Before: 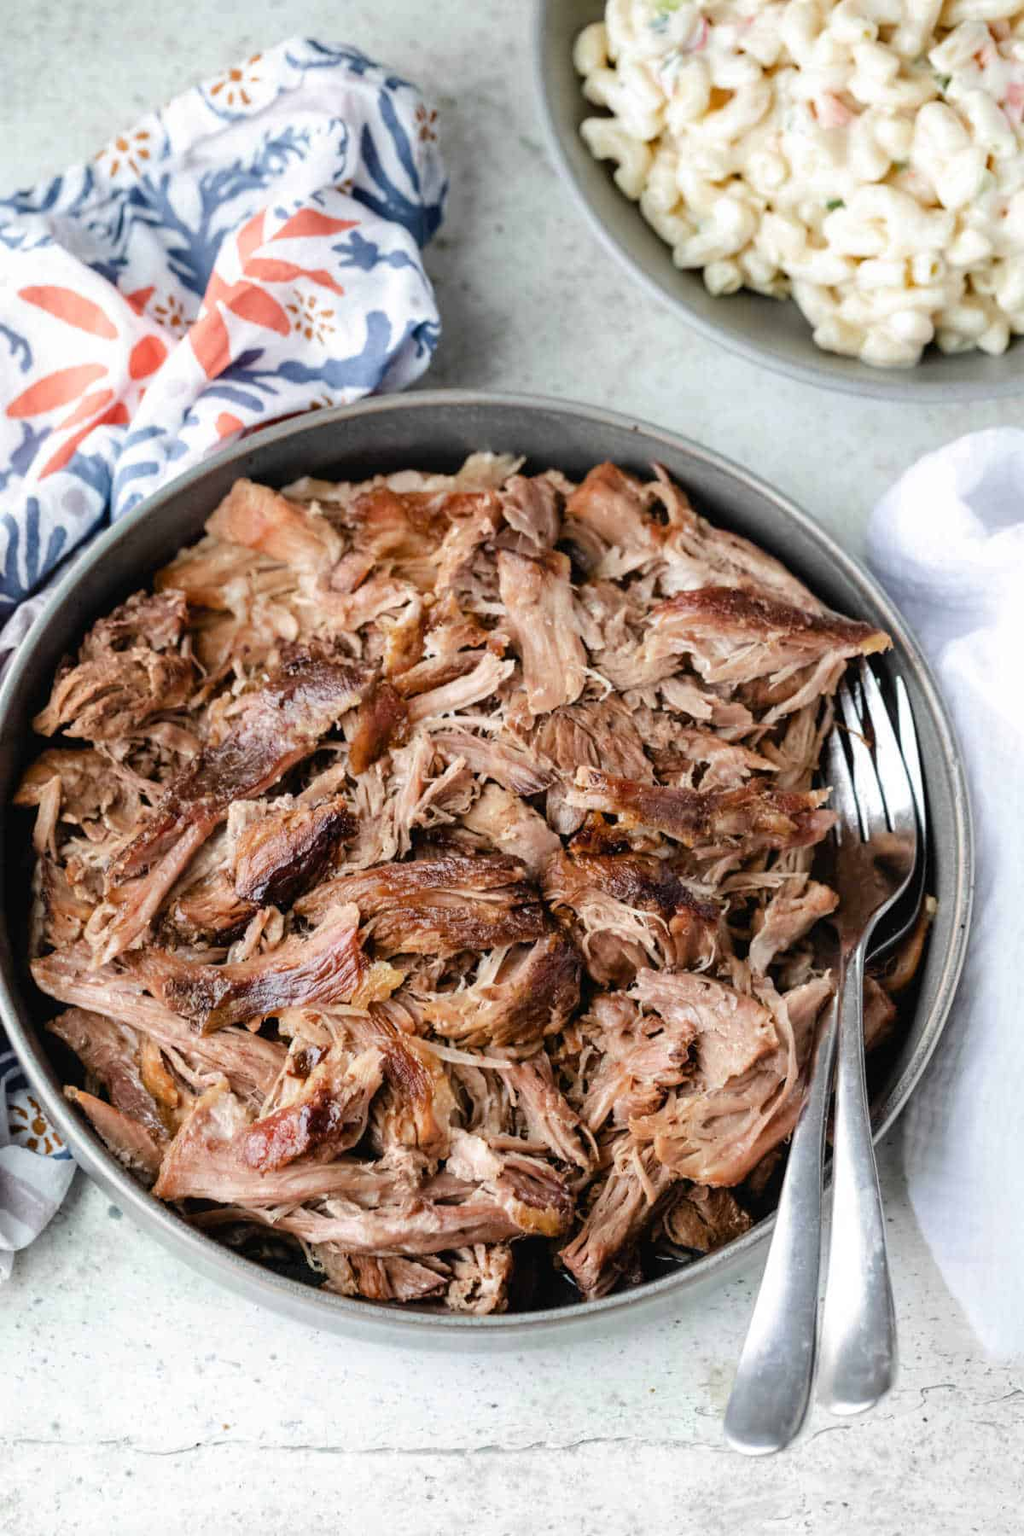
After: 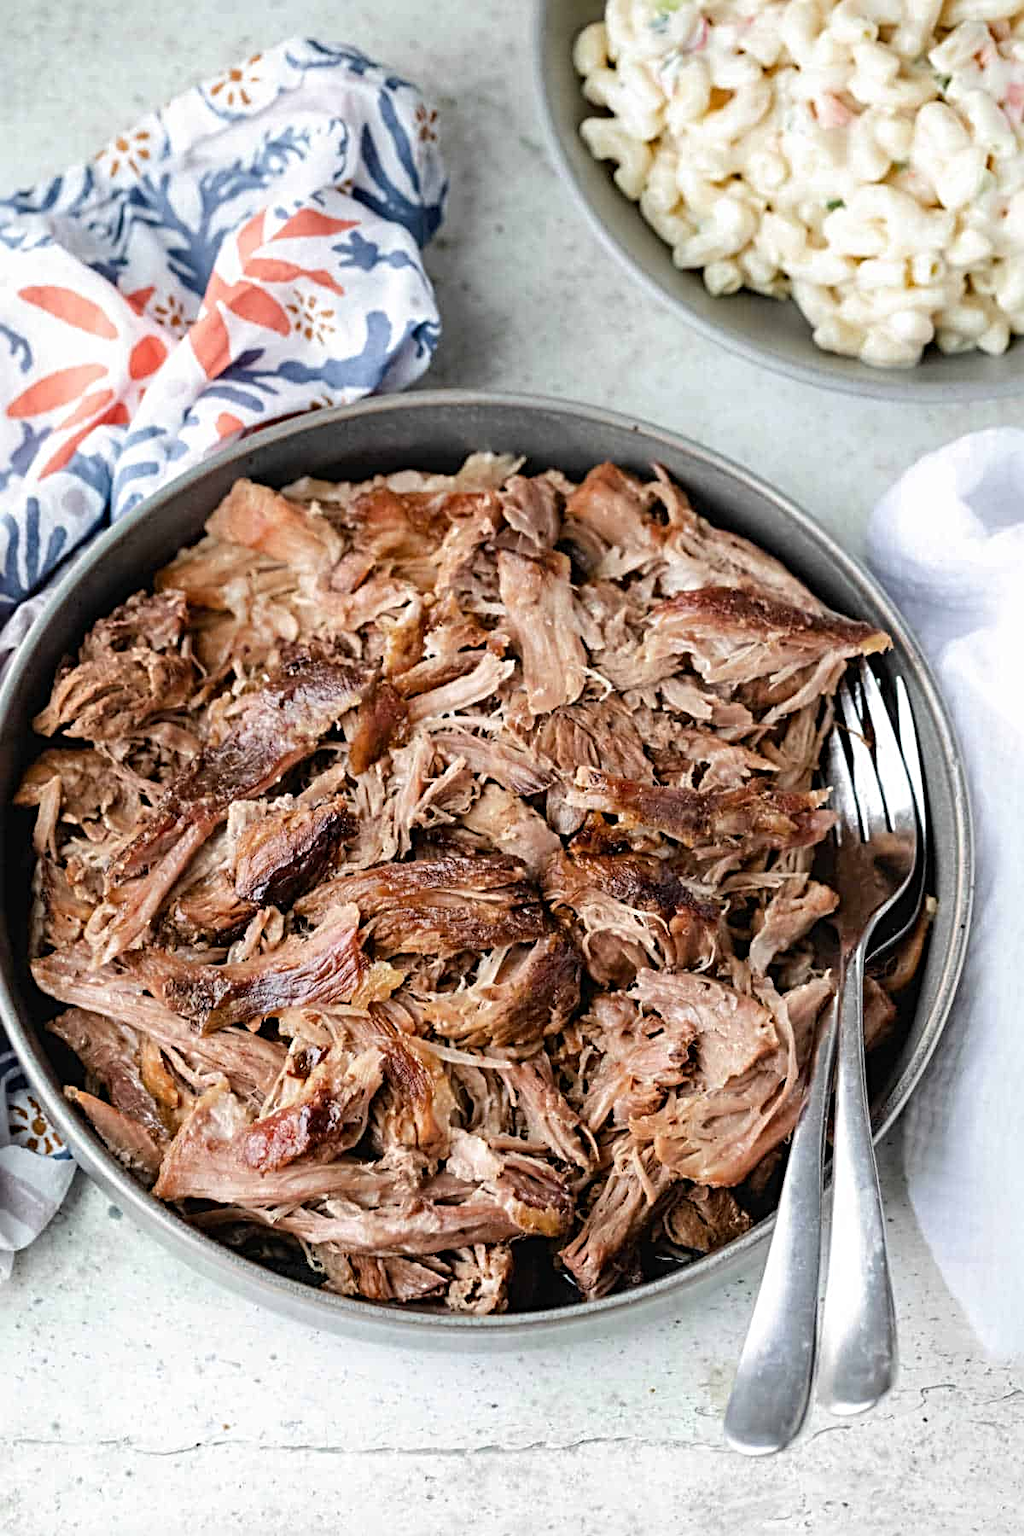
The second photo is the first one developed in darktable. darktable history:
sharpen: radius 3.956
